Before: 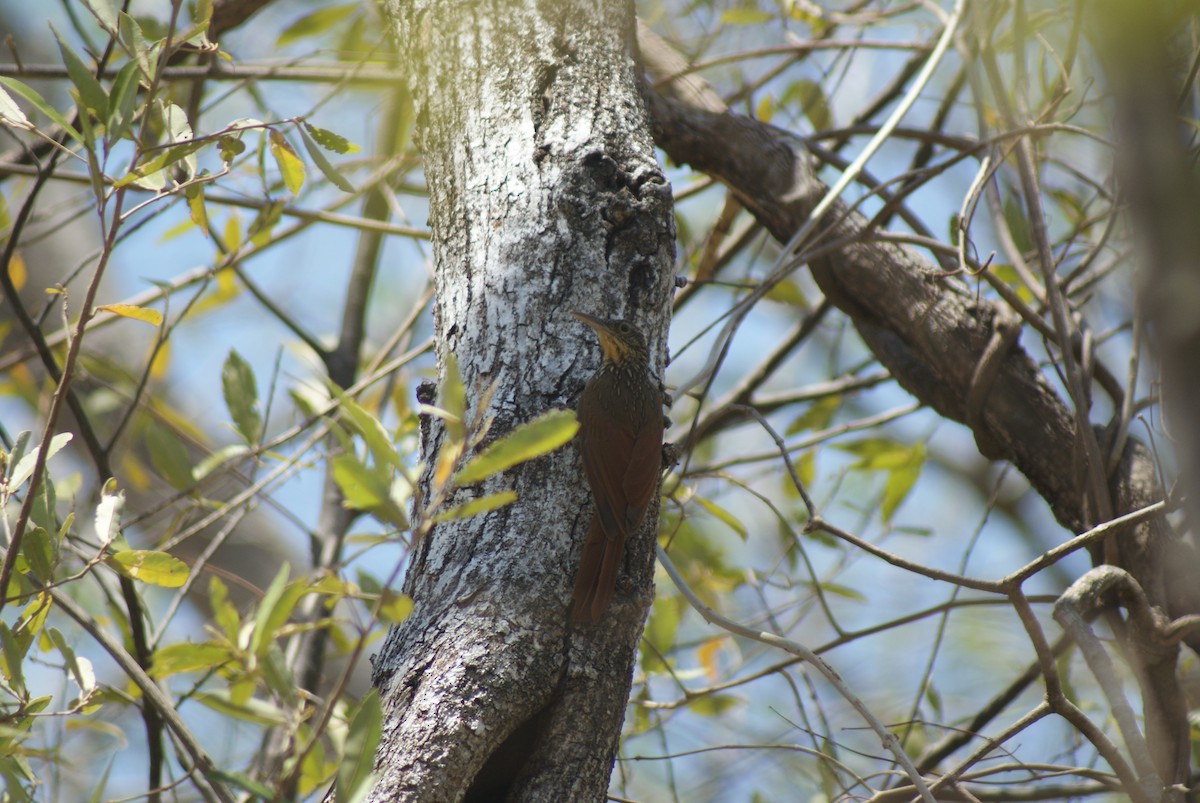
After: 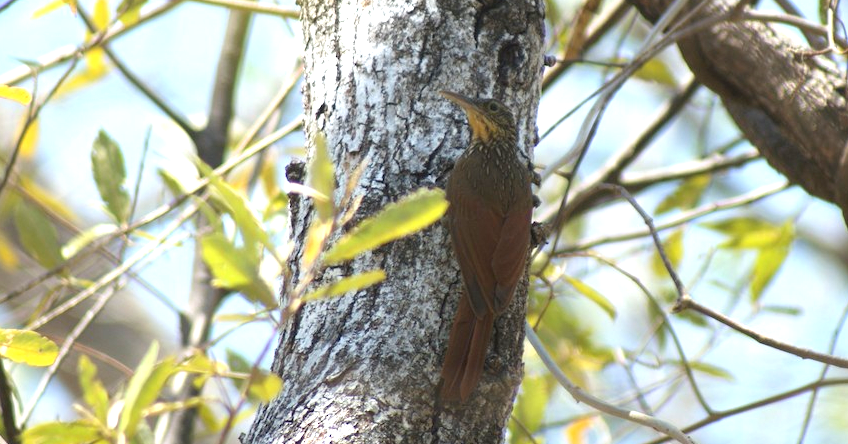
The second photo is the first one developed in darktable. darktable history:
exposure: exposure 1.001 EV, compensate exposure bias true, compensate highlight preservation false
crop: left 10.991%, top 27.548%, right 18.265%, bottom 17.129%
